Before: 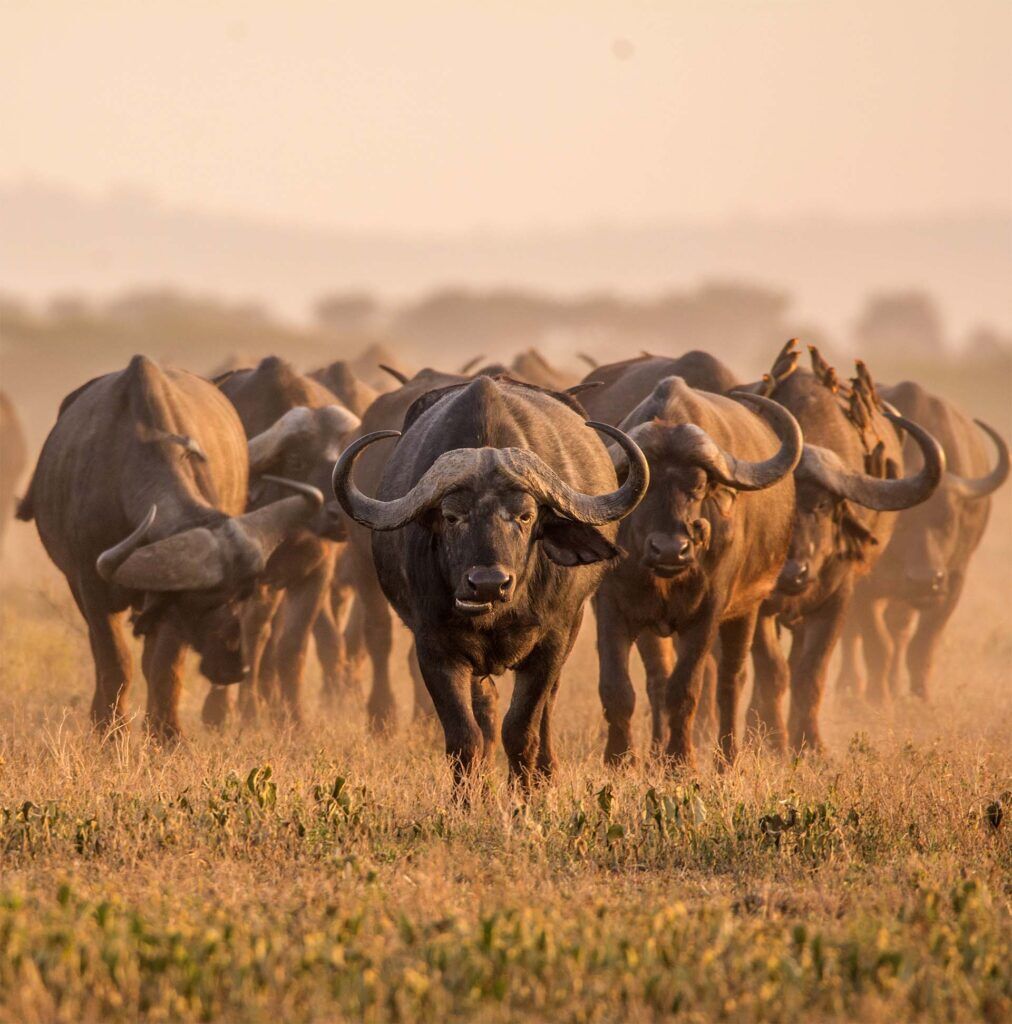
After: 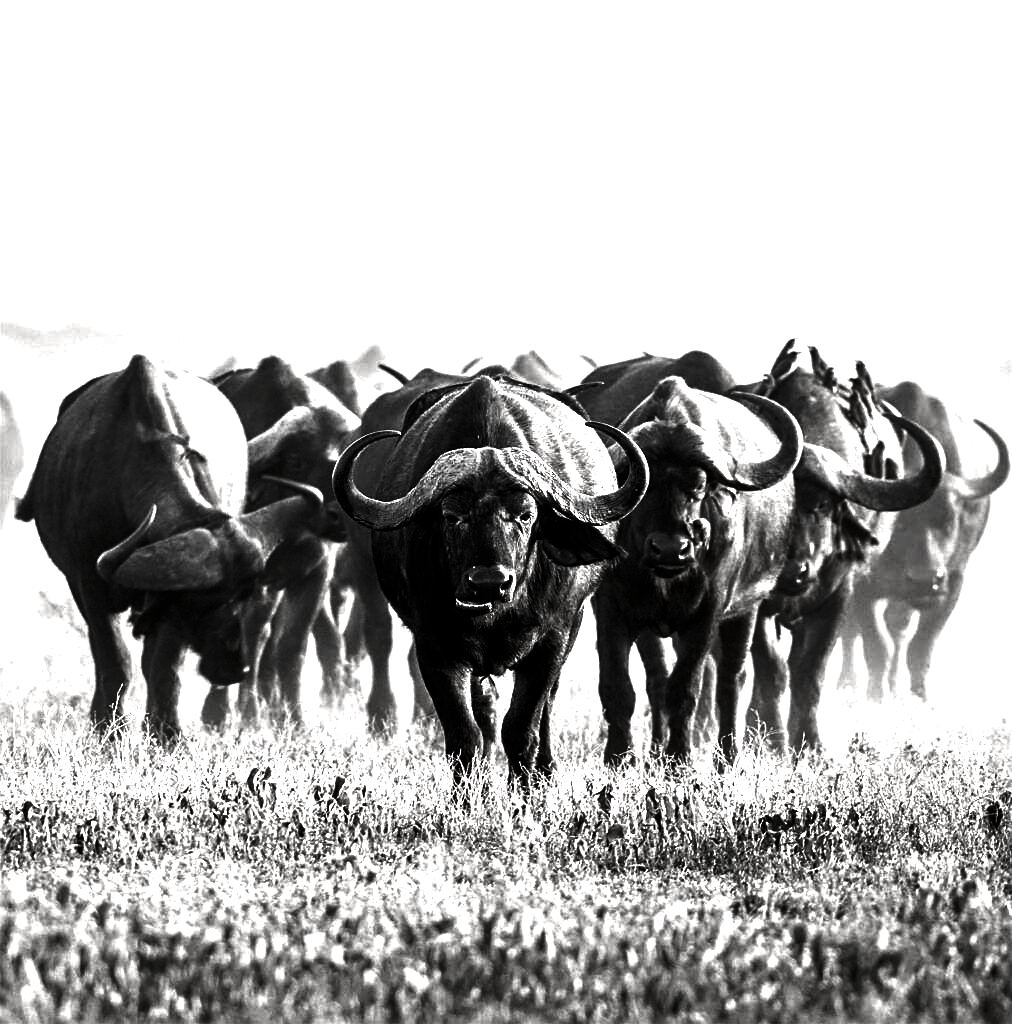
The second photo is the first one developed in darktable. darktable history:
sharpen: on, module defaults
contrast brightness saturation: contrast 0.023, brightness -0.999, saturation -0.987
exposure: black level correction 0, exposure 1.001 EV, compensate highlight preservation false
tone equalizer: -8 EV -0.758 EV, -7 EV -0.718 EV, -6 EV -0.564 EV, -5 EV -0.397 EV, -3 EV 0.385 EV, -2 EV 0.6 EV, -1 EV 0.684 EV, +0 EV 0.735 EV
